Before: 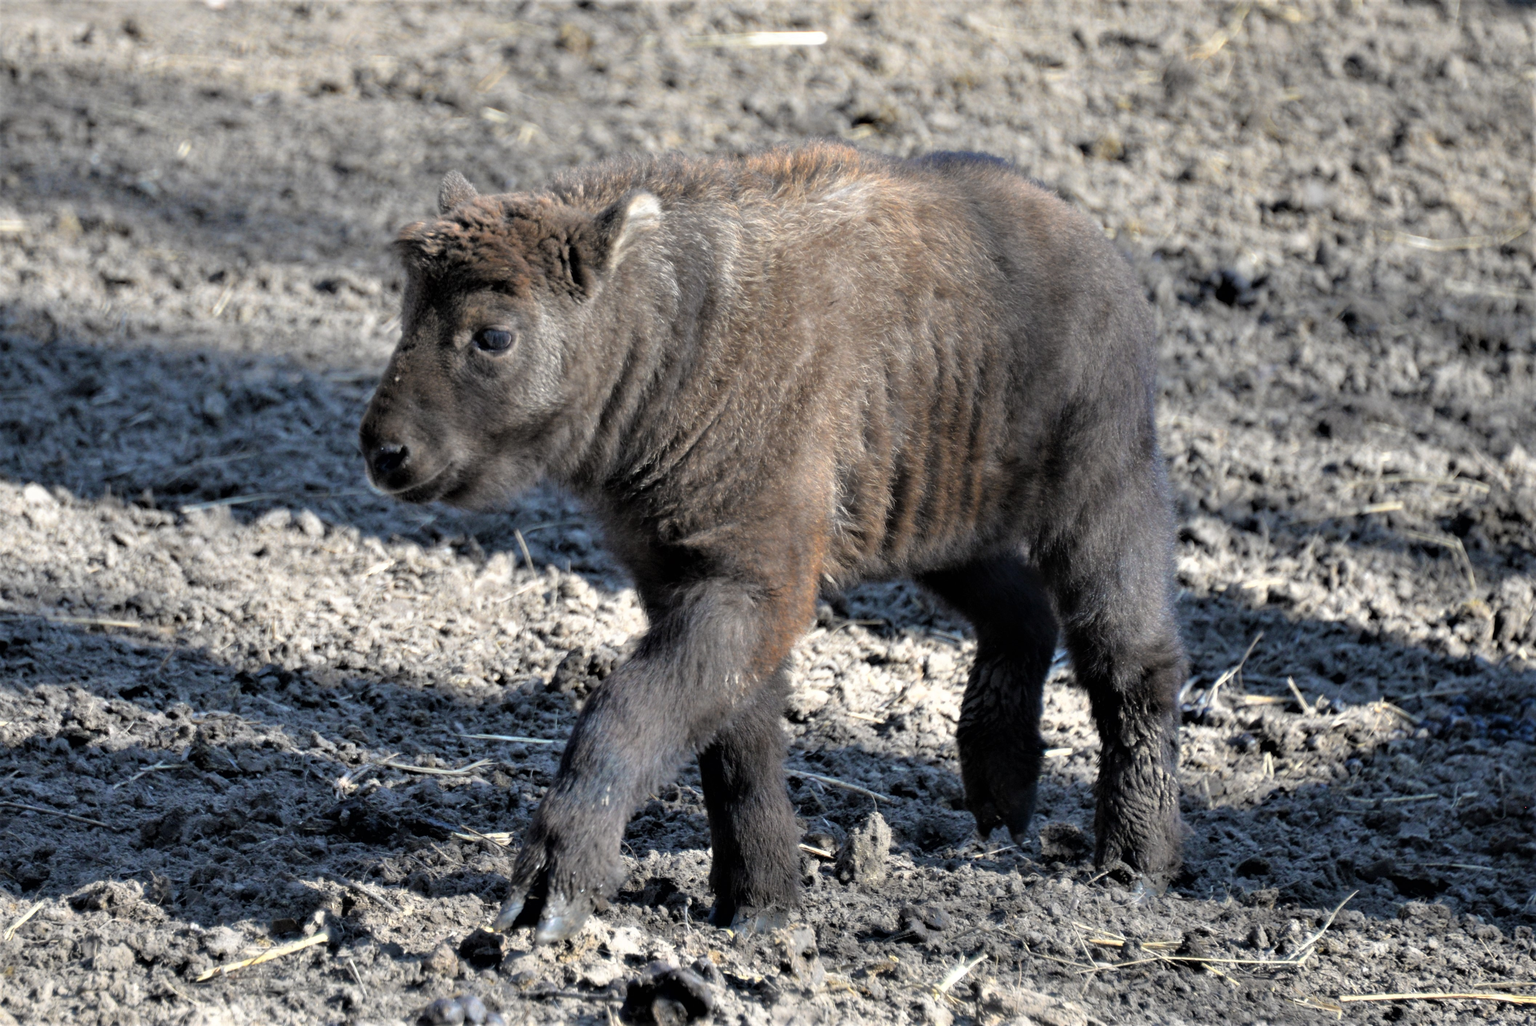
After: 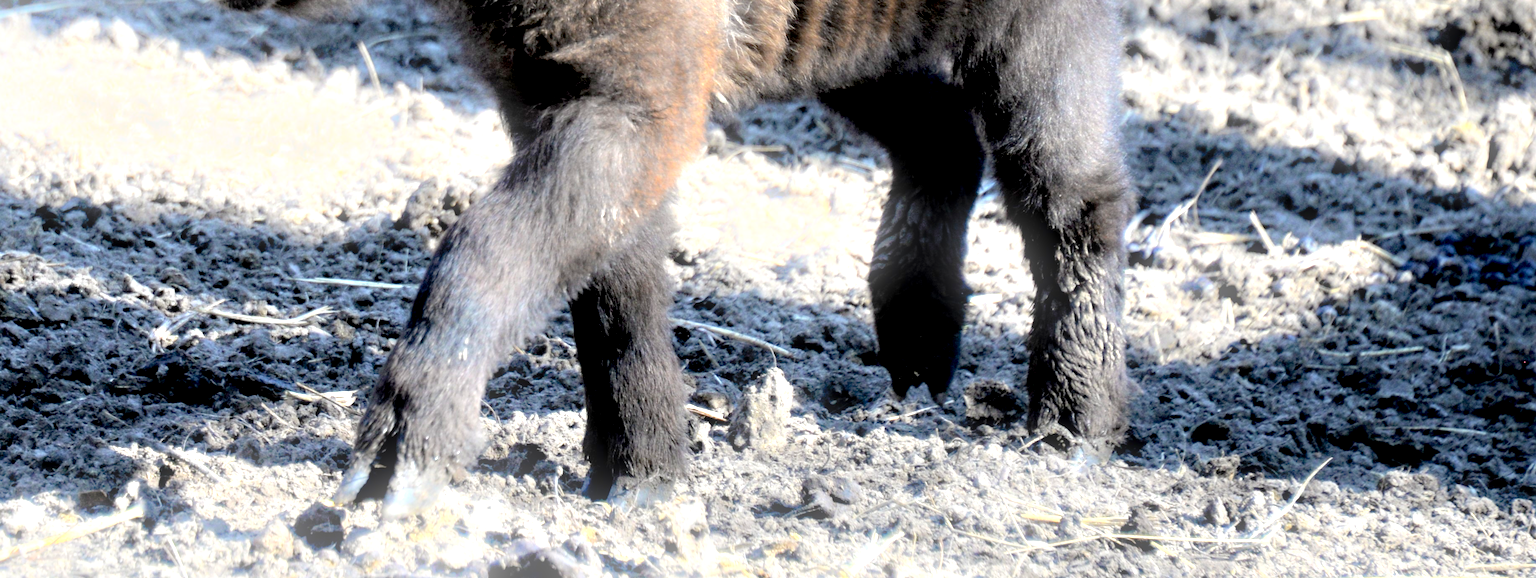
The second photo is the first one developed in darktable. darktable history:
crop and rotate: left 13.306%, top 48.129%, bottom 2.928%
exposure: black level correction 0.011, exposure 1.088 EV, compensate exposure bias true, compensate highlight preservation false
bloom: threshold 82.5%, strength 16.25%
